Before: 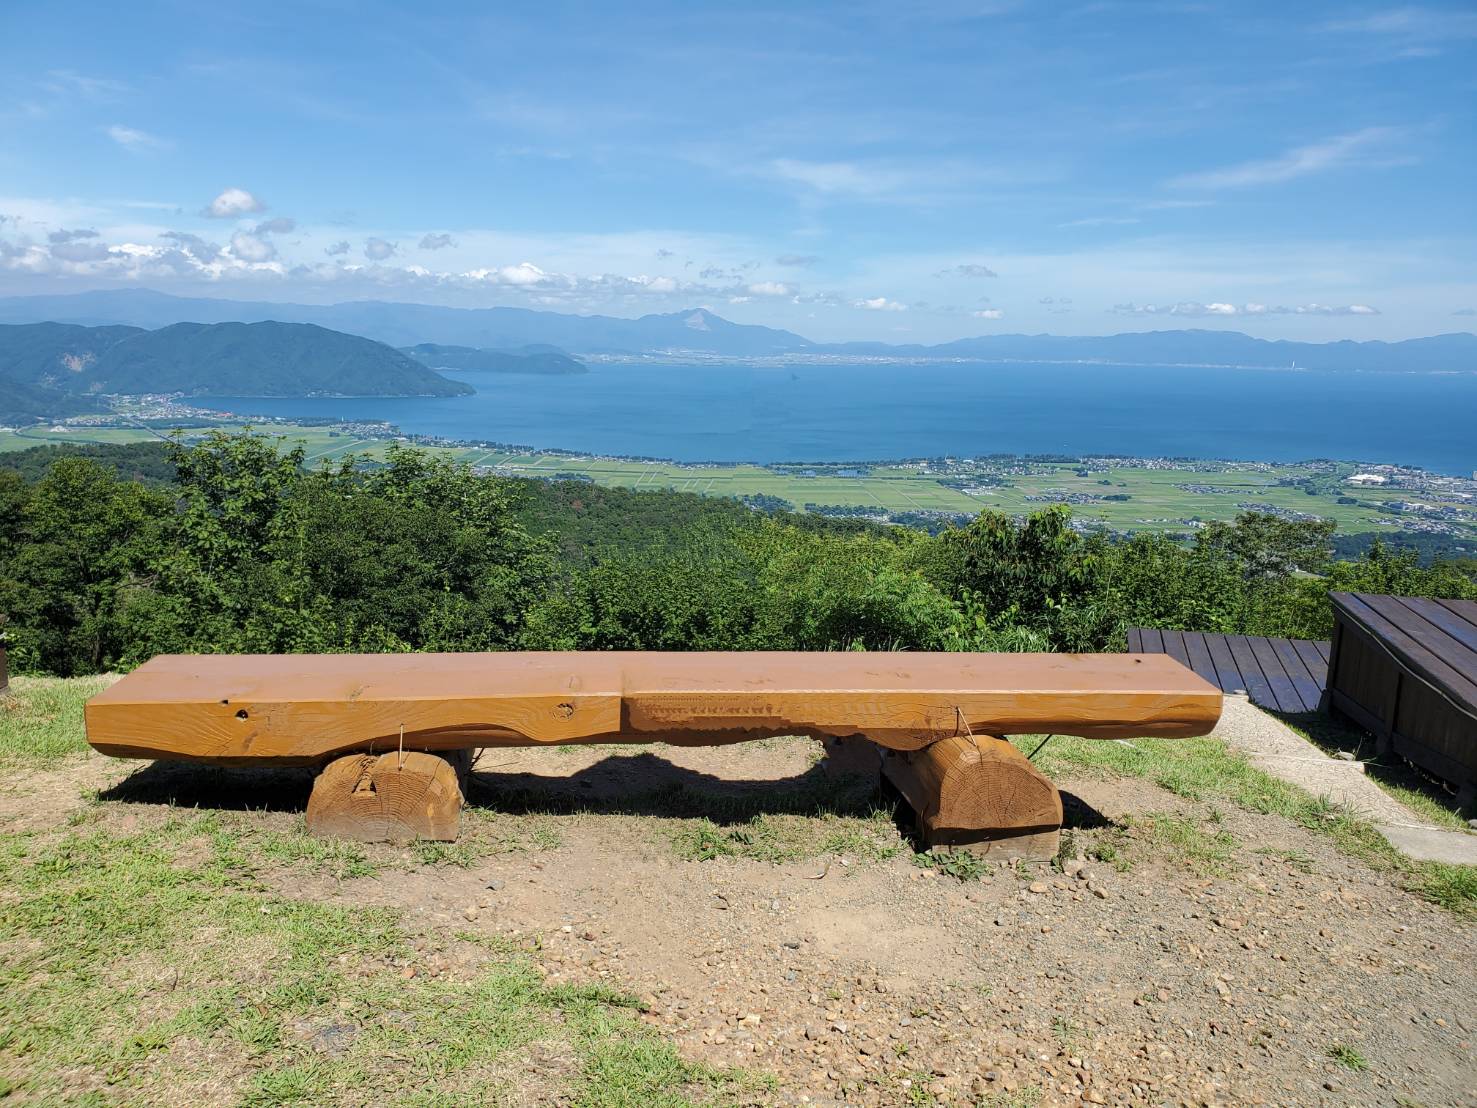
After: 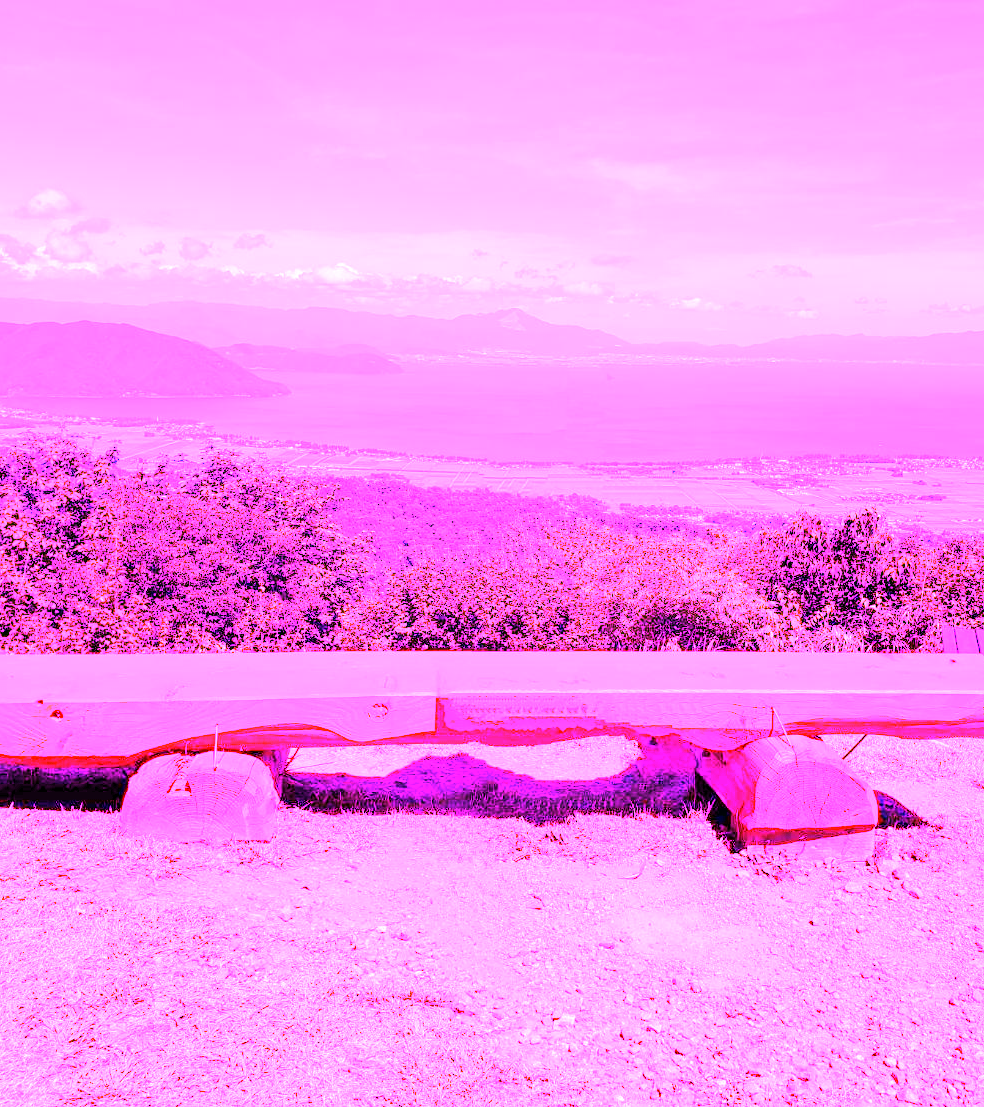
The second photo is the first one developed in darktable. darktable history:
white balance: red 8, blue 8
crop and rotate: left 12.648%, right 20.685%
